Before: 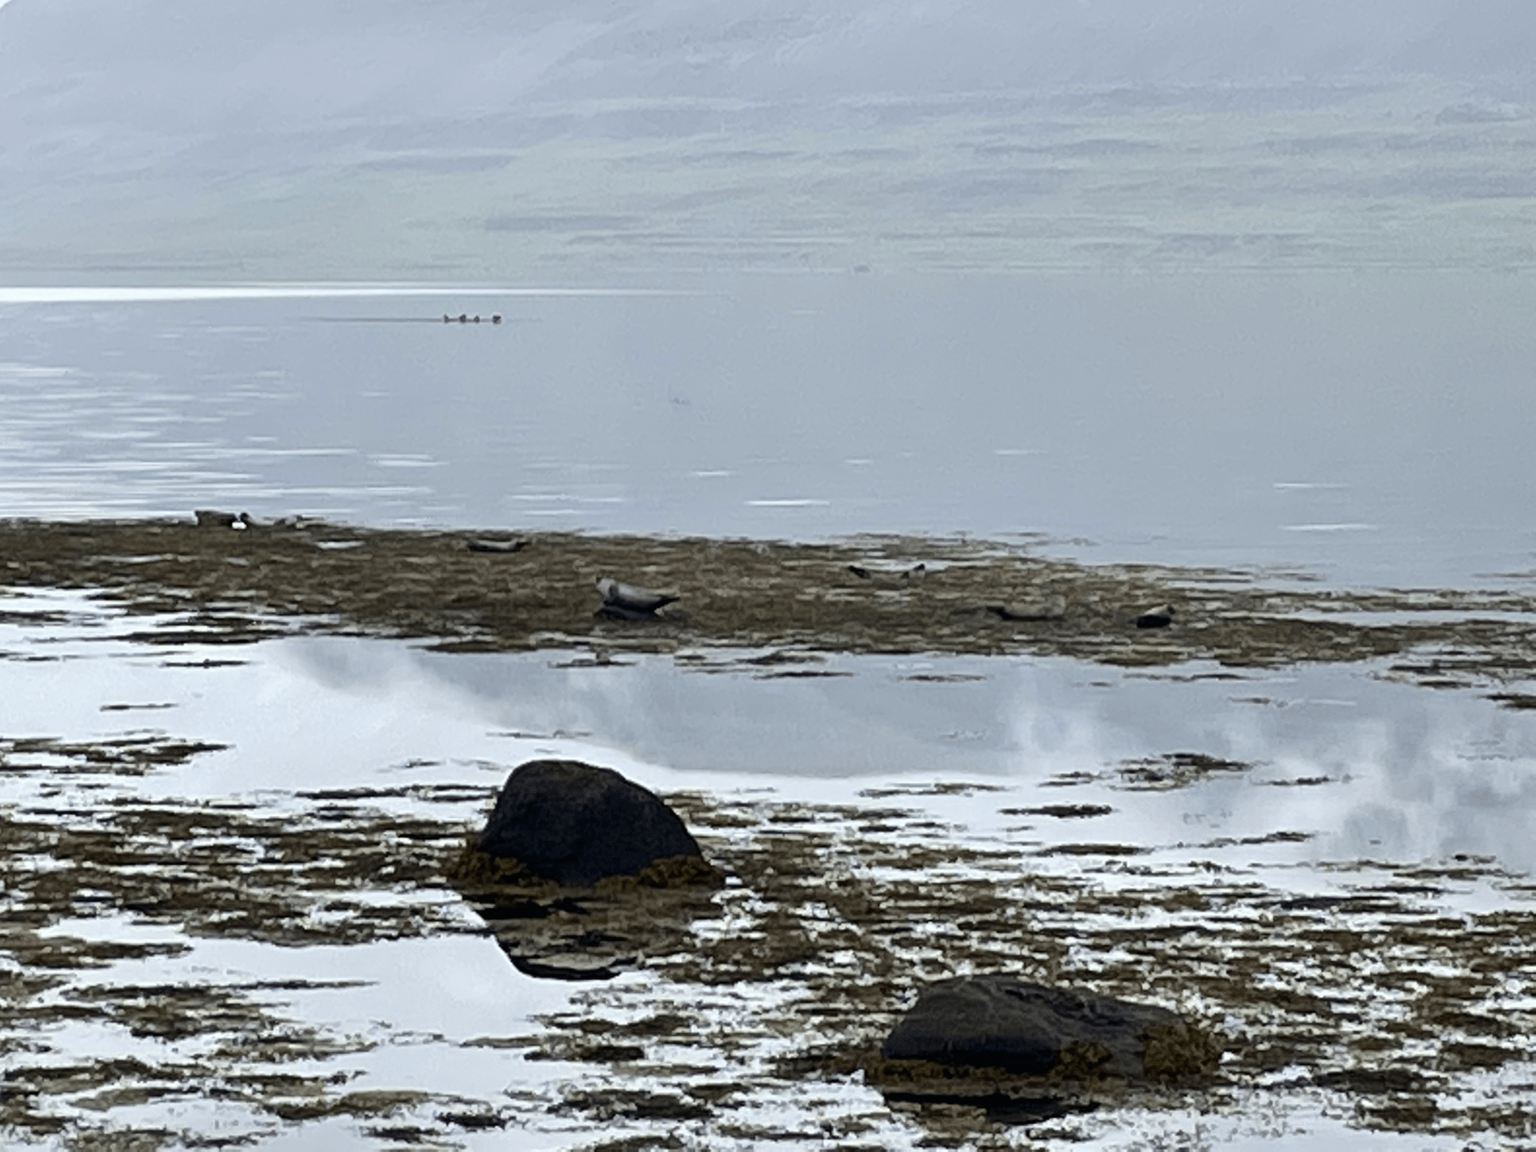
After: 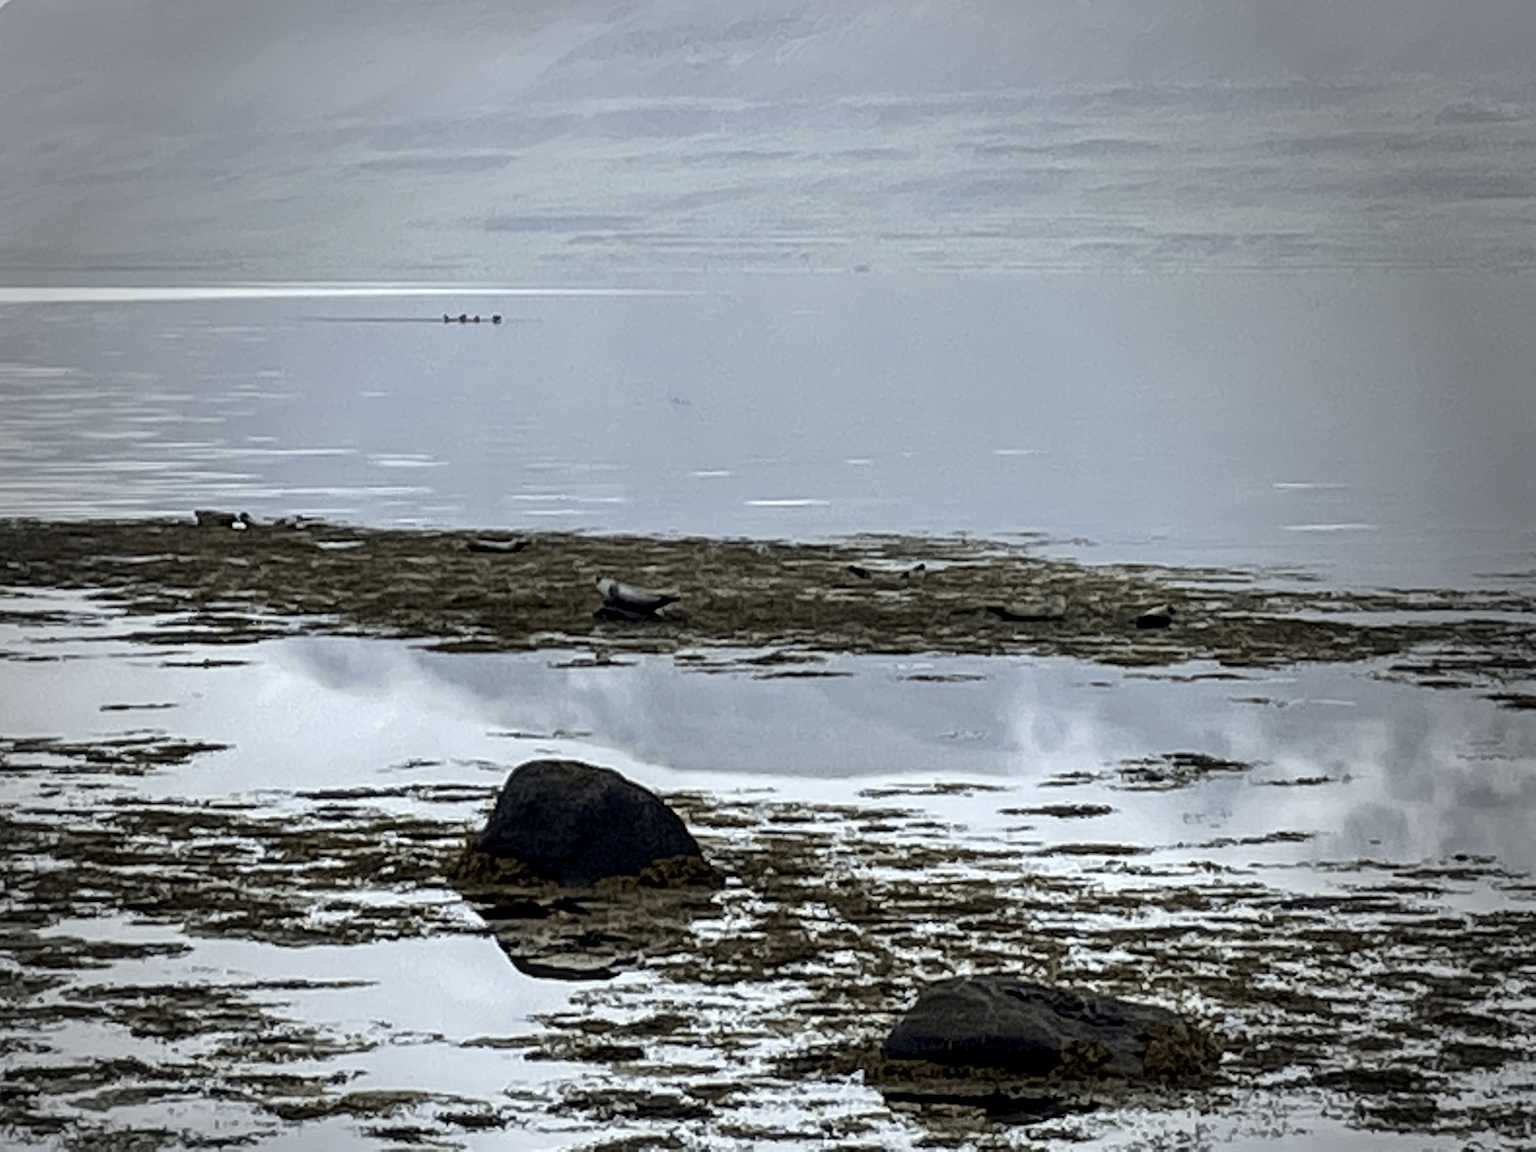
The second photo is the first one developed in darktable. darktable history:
vignetting: fall-off start 64.63%, center (-0.034, 0.148), width/height ratio 0.881
local contrast: detail 142%
